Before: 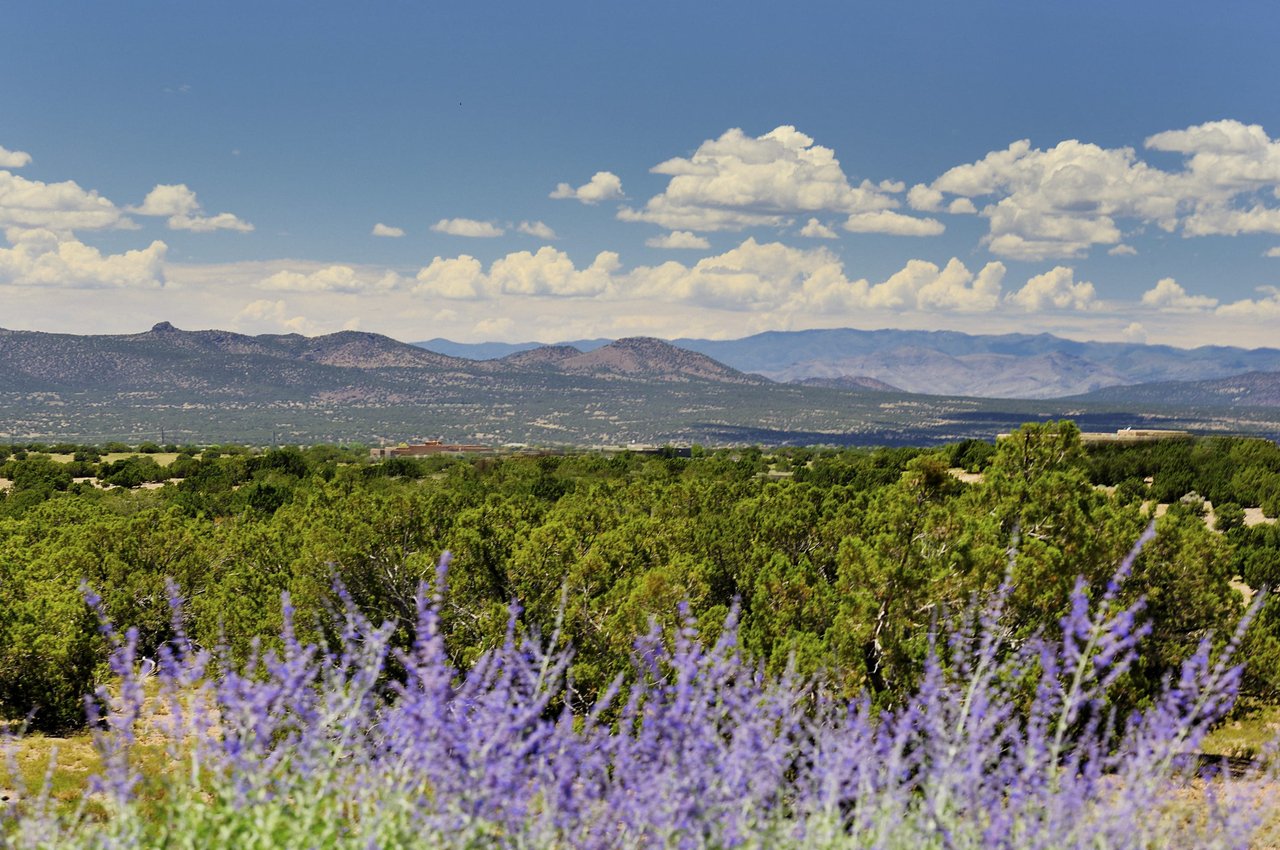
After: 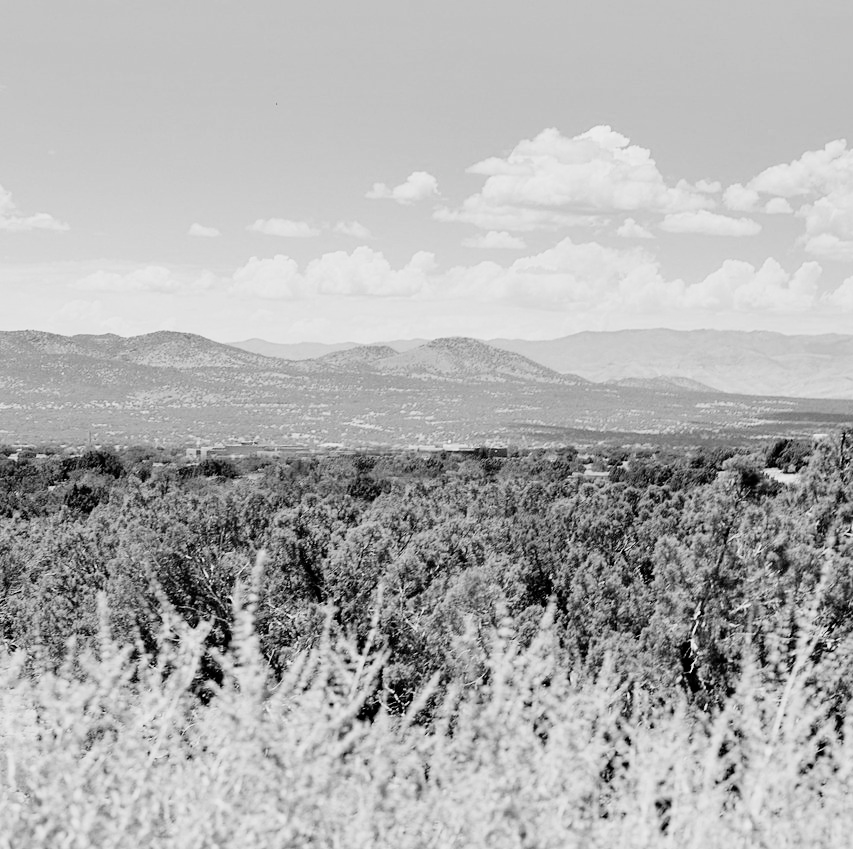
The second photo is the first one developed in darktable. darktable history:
crop and rotate: left 14.443%, right 18.841%
tone equalizer: -8 EV -0.414 EV, -7 EV -0.381 EV, -6 EV -0.345 EV, -5 EV -0.214 EV, -3 EV 0.201 EV, -2 EV 0.307 EV, -1 EV 0.392 EV, +0 EV 0.436 EV
filmic rgb: black relative exposure -7.2 EV, white relative exposure 5.37 EV, threshold 5.99 EV, hardness 3.02, color science v6 (2022), enable highlight reconstruction true
color calibration: output gray [0.21, 0.42, 0.37, 0], x 0.383, y 0.371, temperature 3925.02 K
exposure: black level correction 0, exposure 1.102 EV, compensate highlight preservation false
color balance rgb: perceptual saturation grading › global saturation 17.315%, global vibrance 2.757%
